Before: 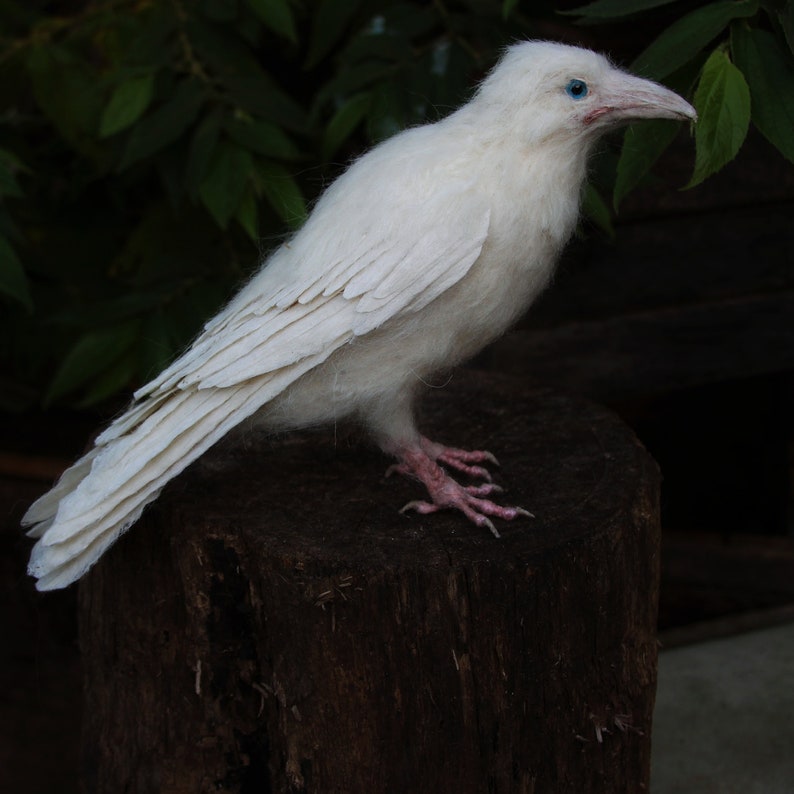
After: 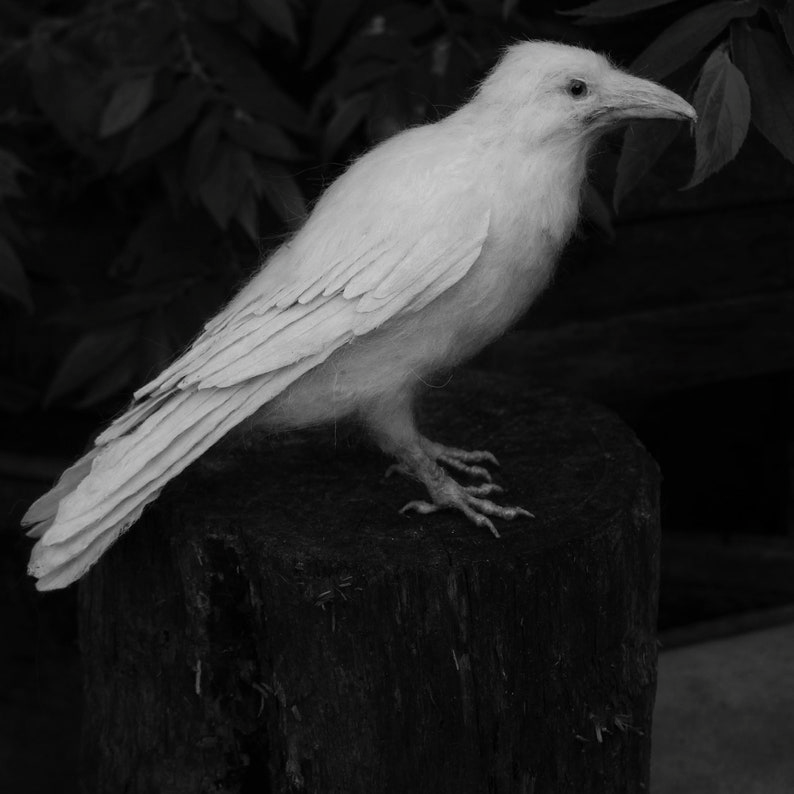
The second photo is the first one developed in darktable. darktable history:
contrast brightness saturation: saturation -0.988
